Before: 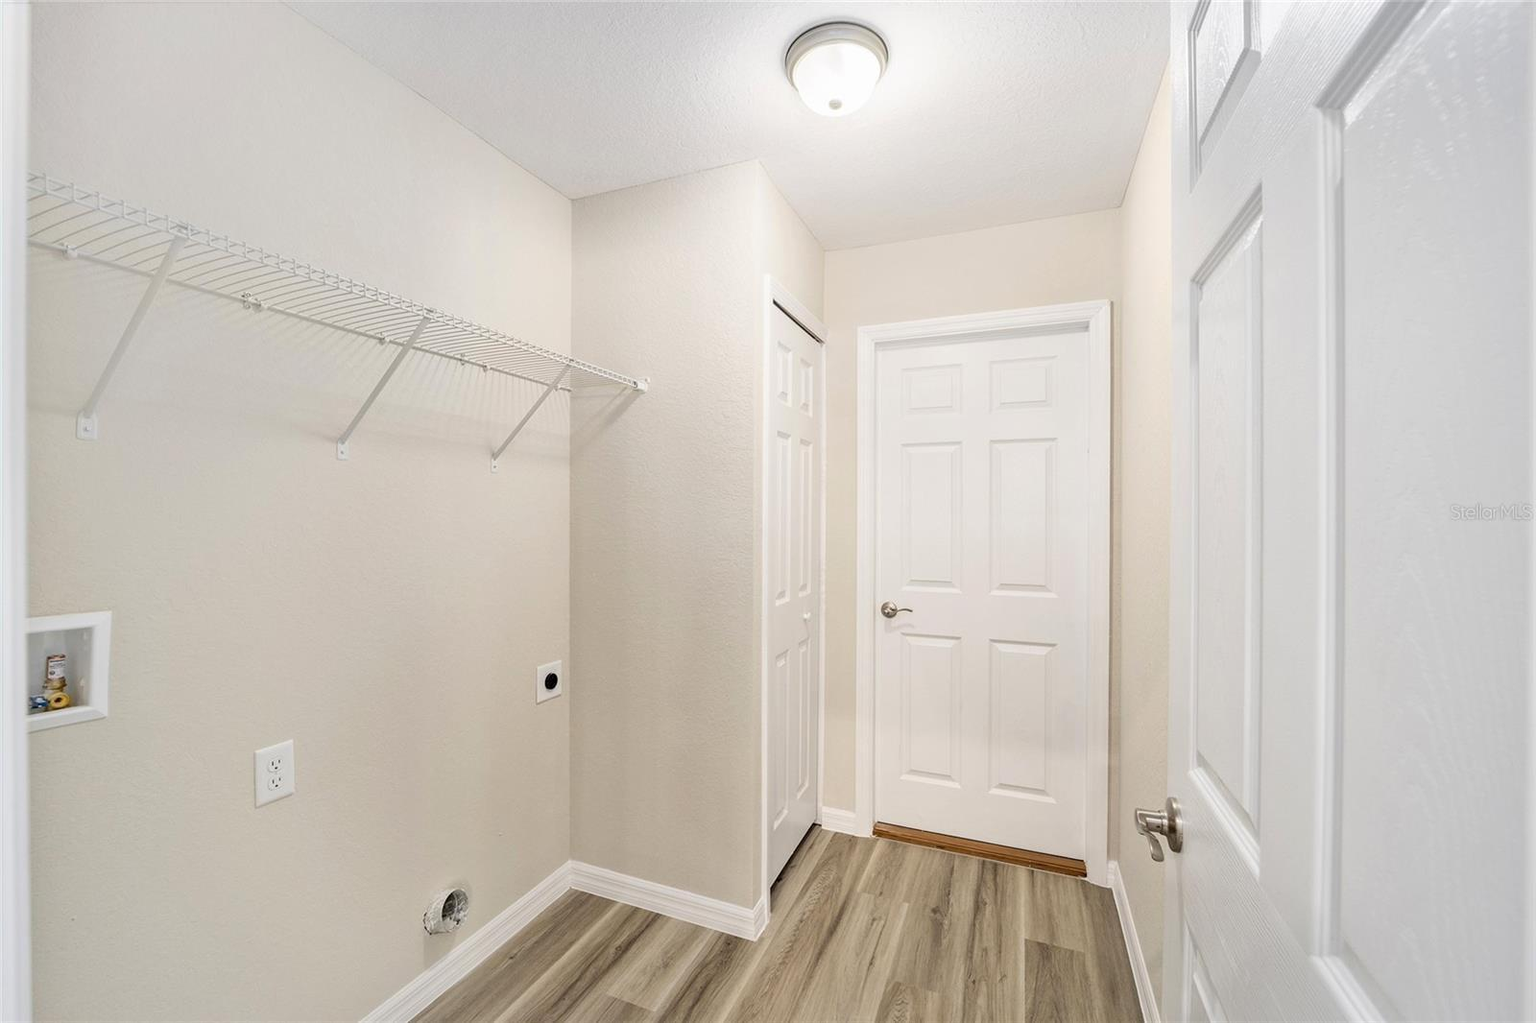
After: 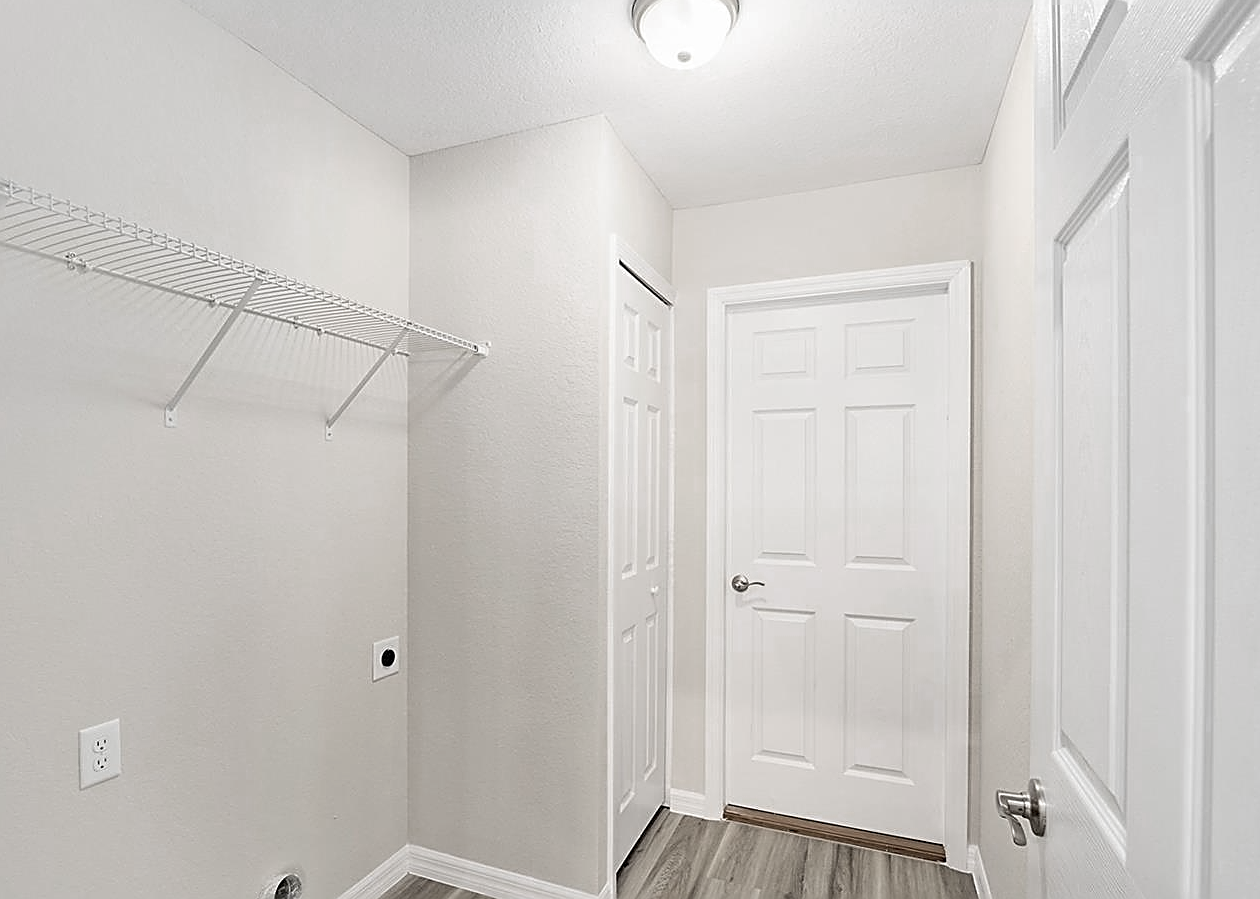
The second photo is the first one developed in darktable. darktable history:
color zones: curves: ch0 [(0, 0.613) (0.01, 0.613) (0.245, 0.448) (0.498, 0.529) (0.642, 0.665) (0.879, 0.777) (0.99, 0.613)]; ch1 [(0, 0.035) (0.121, 0.189) (0.259, 0.197) (0.415, 0.061) (0.589, 0.022) (0.732, 0.022) (0.857, 0.026) (0.991, 0.053)]
crop: left 11.657%, top 4.945%, right 9.576%, bottom 10.65%
sharpen: amount 0.999
